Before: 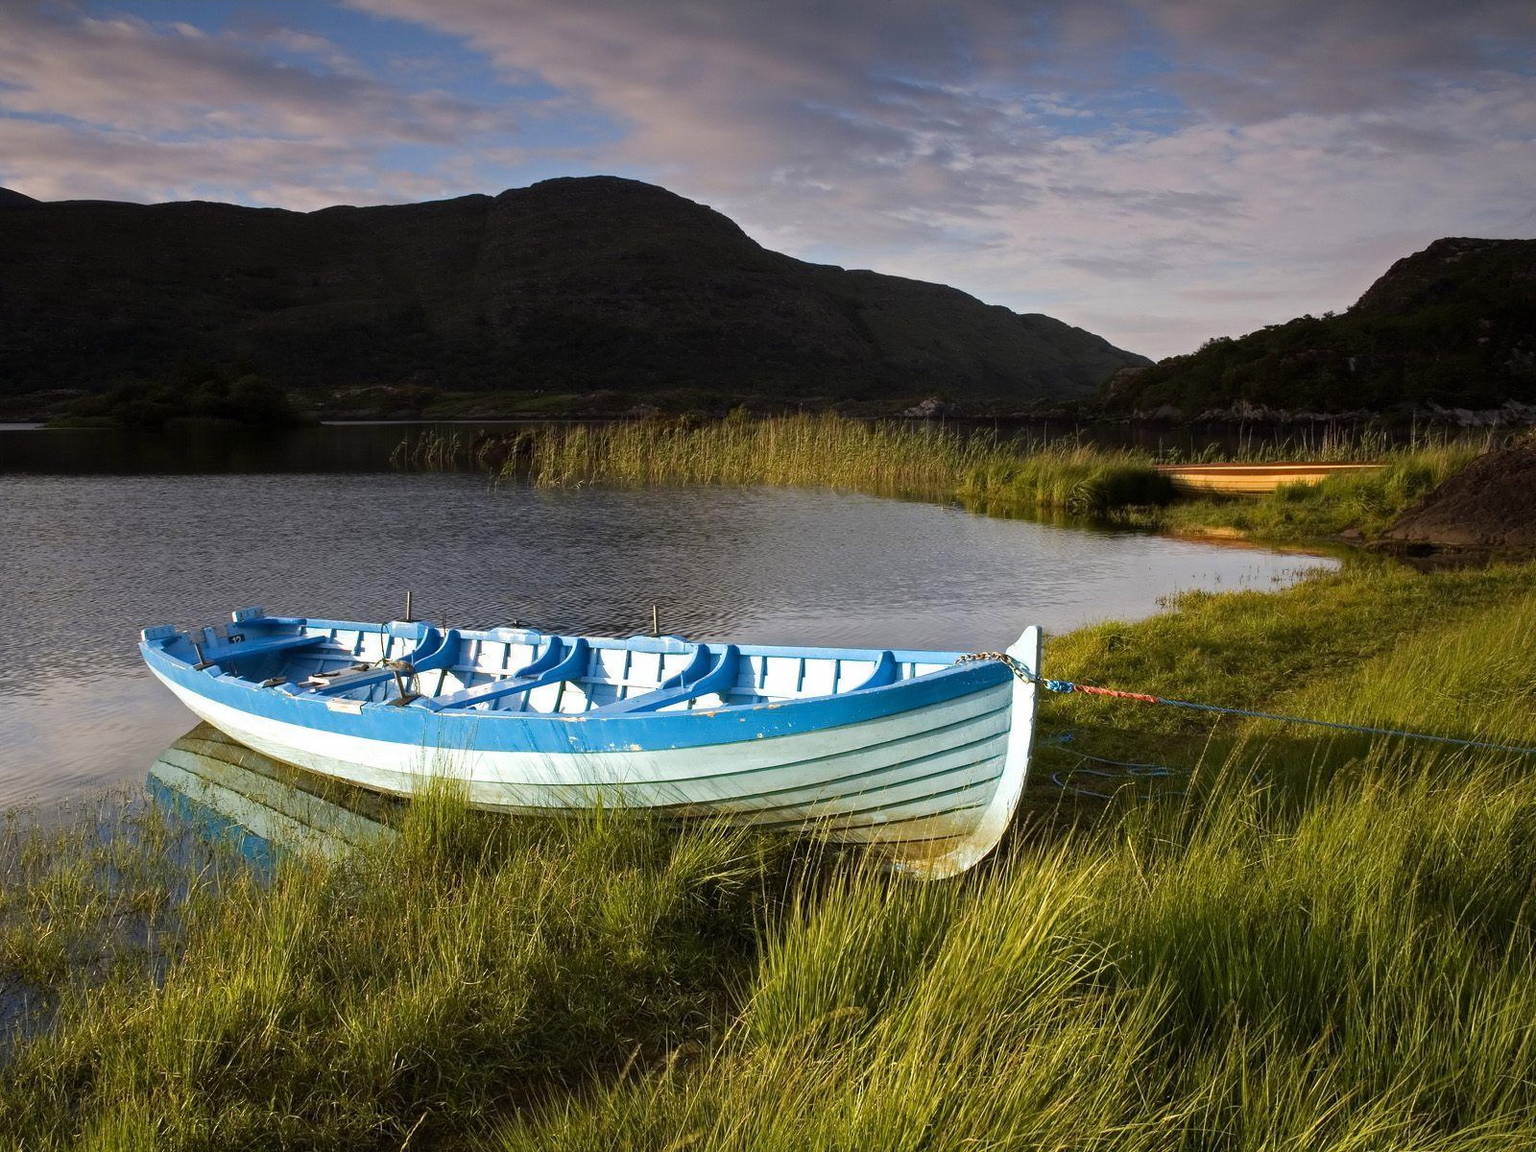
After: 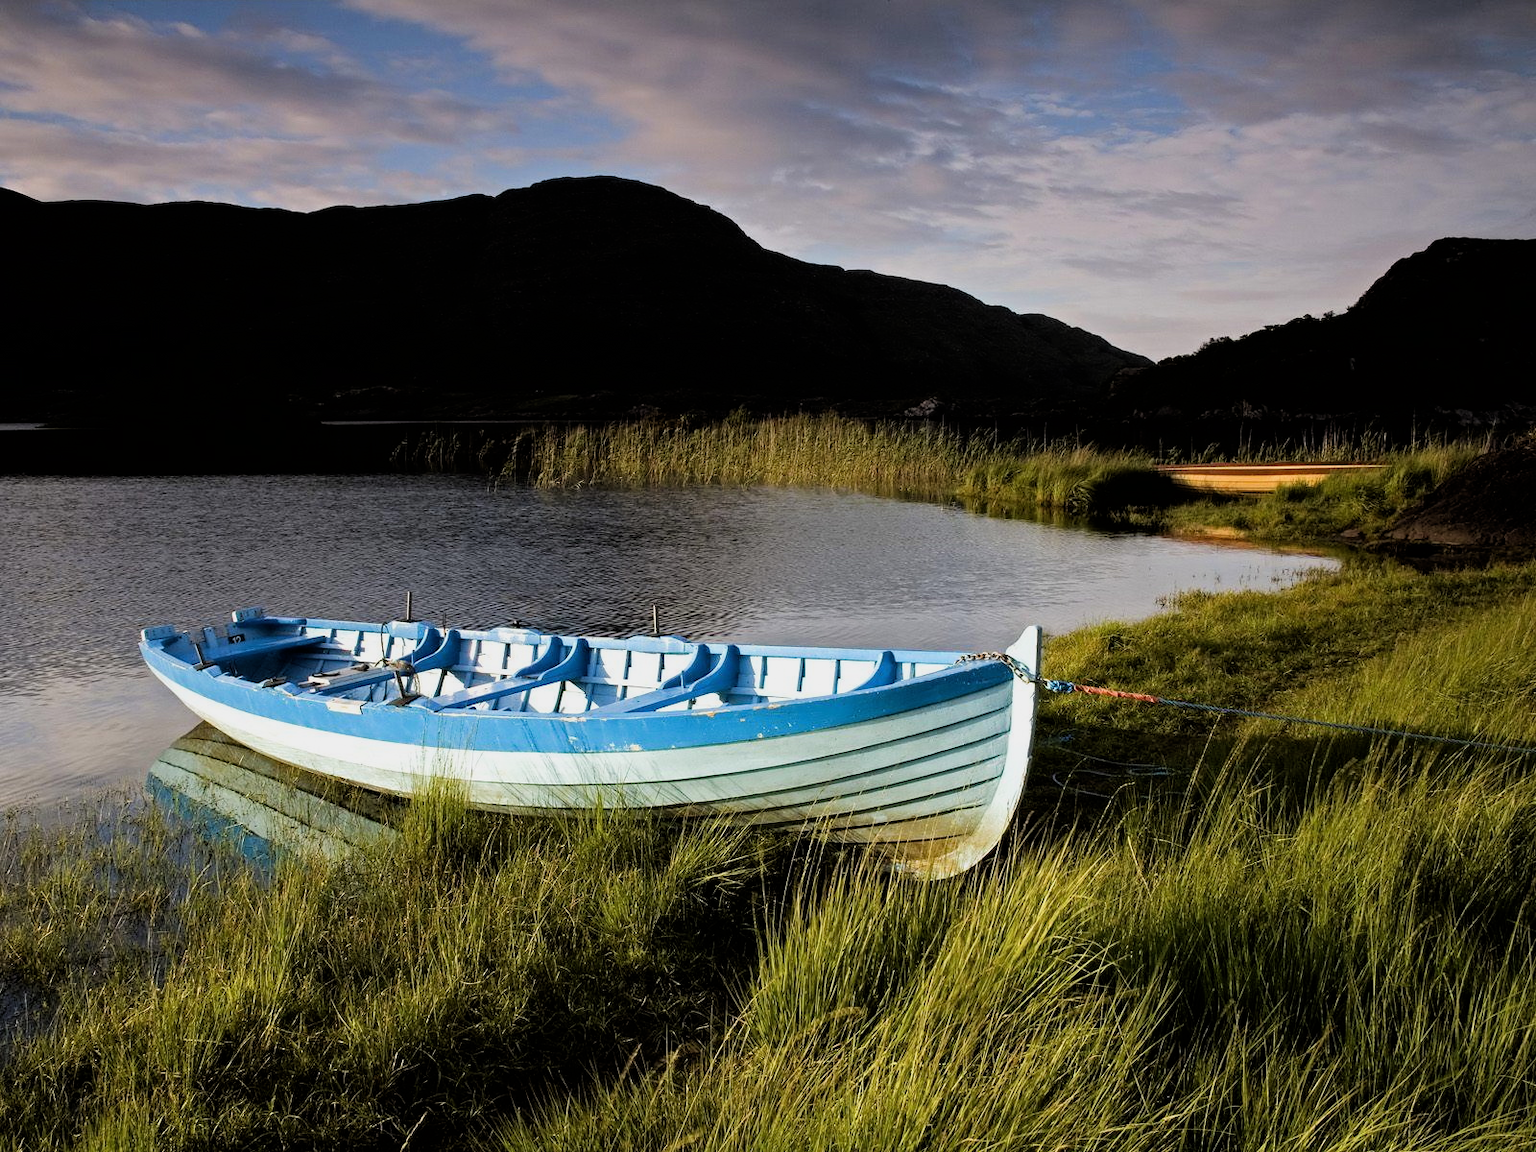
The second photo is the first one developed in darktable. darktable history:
filmic rgb: black relative exposure -5.01 EV, white relative exposure 3.21 EV, hardness 3.44, contrast 1.198, highlights saturation mix -28.61%
